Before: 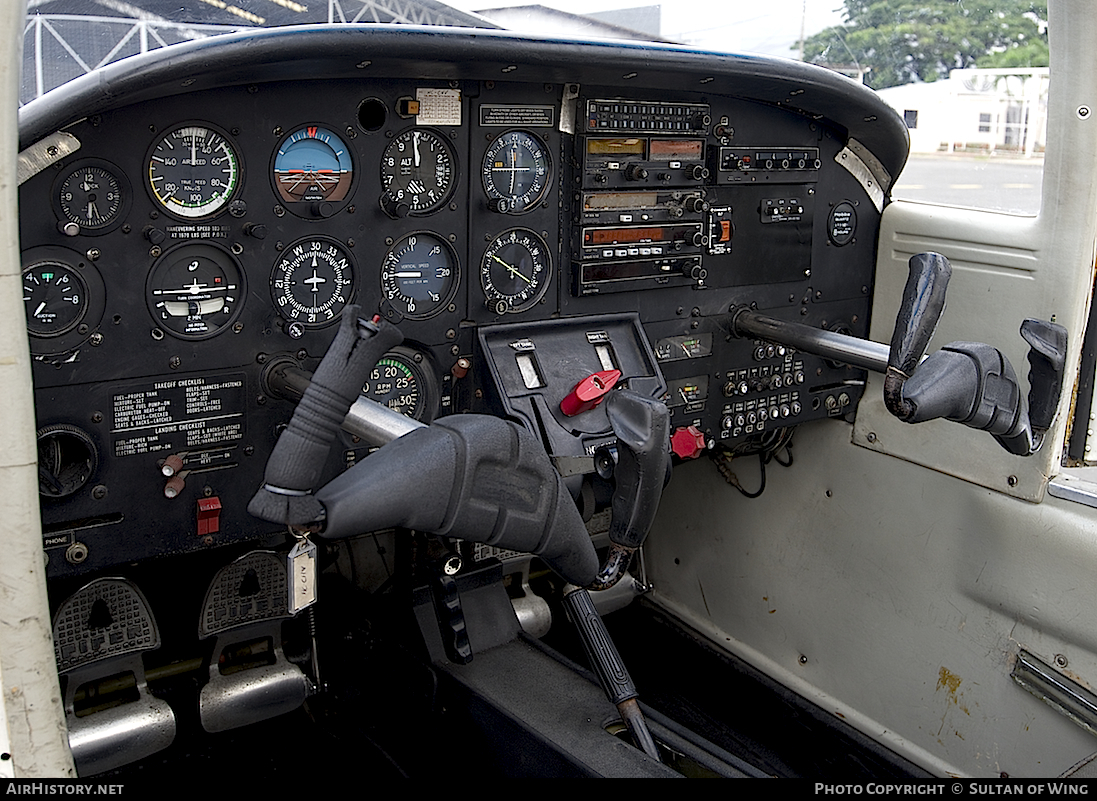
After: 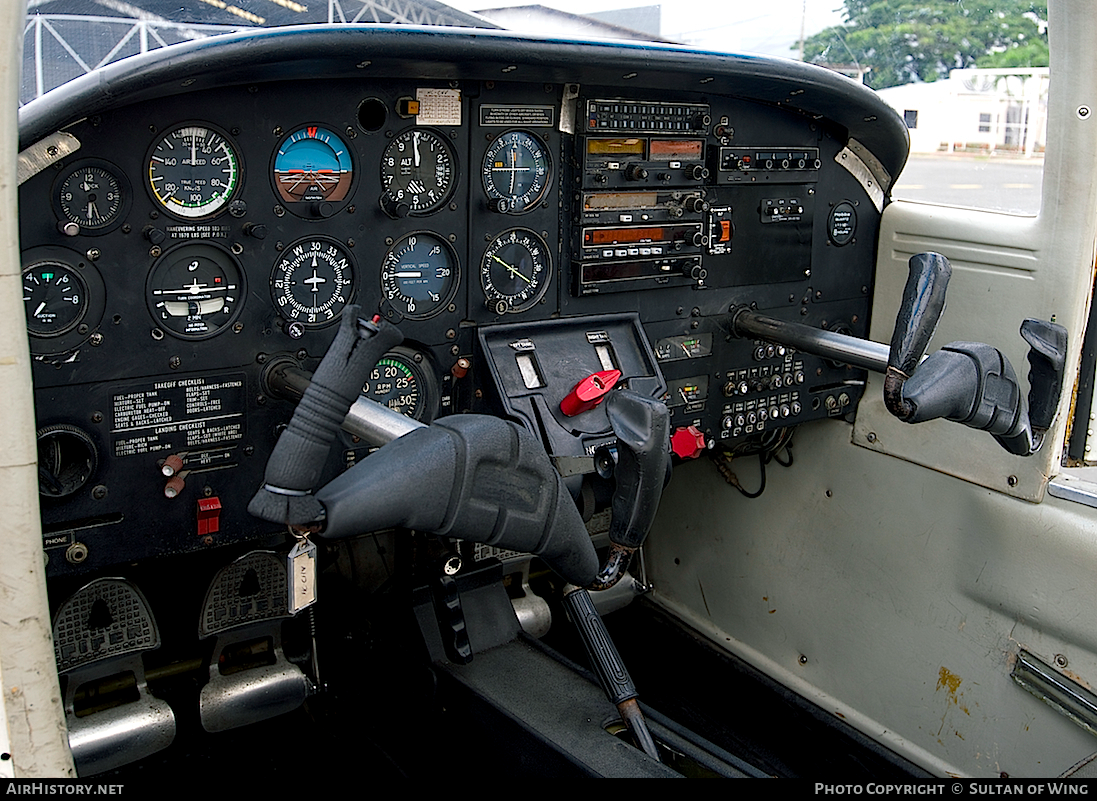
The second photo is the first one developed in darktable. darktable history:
color balance rgb: shadows lift › luminance -7.986%, shadows lift › chroma 2.197%, shadows lift › hue 163.65°, perceptual saturation grading › global saturation 24.902%
